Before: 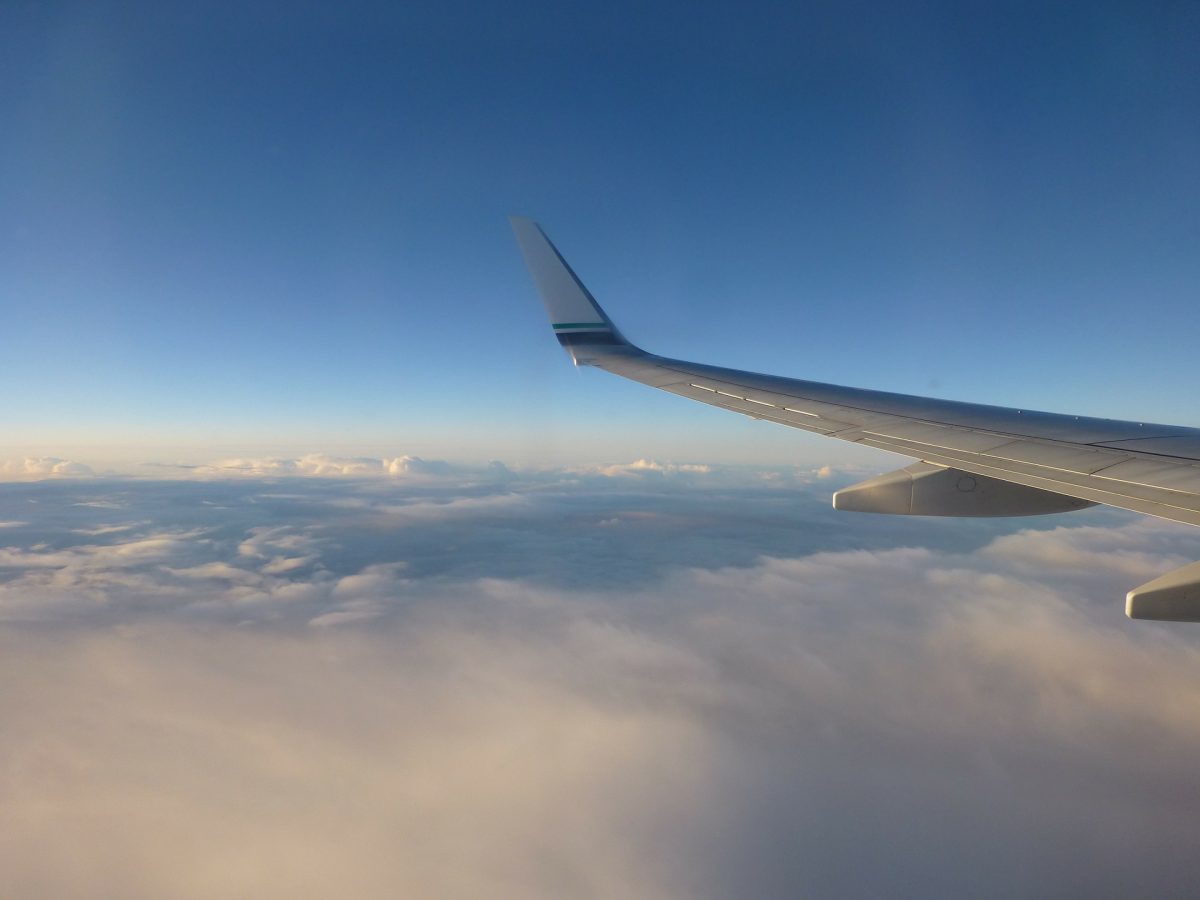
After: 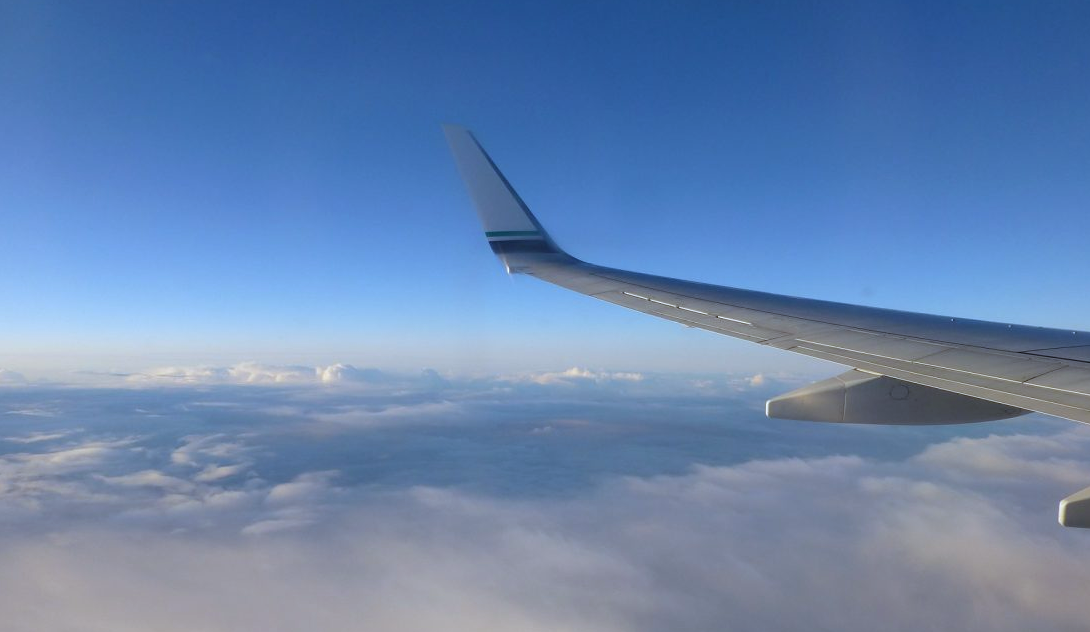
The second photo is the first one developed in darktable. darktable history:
white balance: red 0.926, green 1.003, blue 1.133
levels: levels [0.016, 0.5, 0.996]
tone equalizer: on, module defaults
crop: left 5.596%, top 10.314%, right 3.534%, bottom 19.395%
